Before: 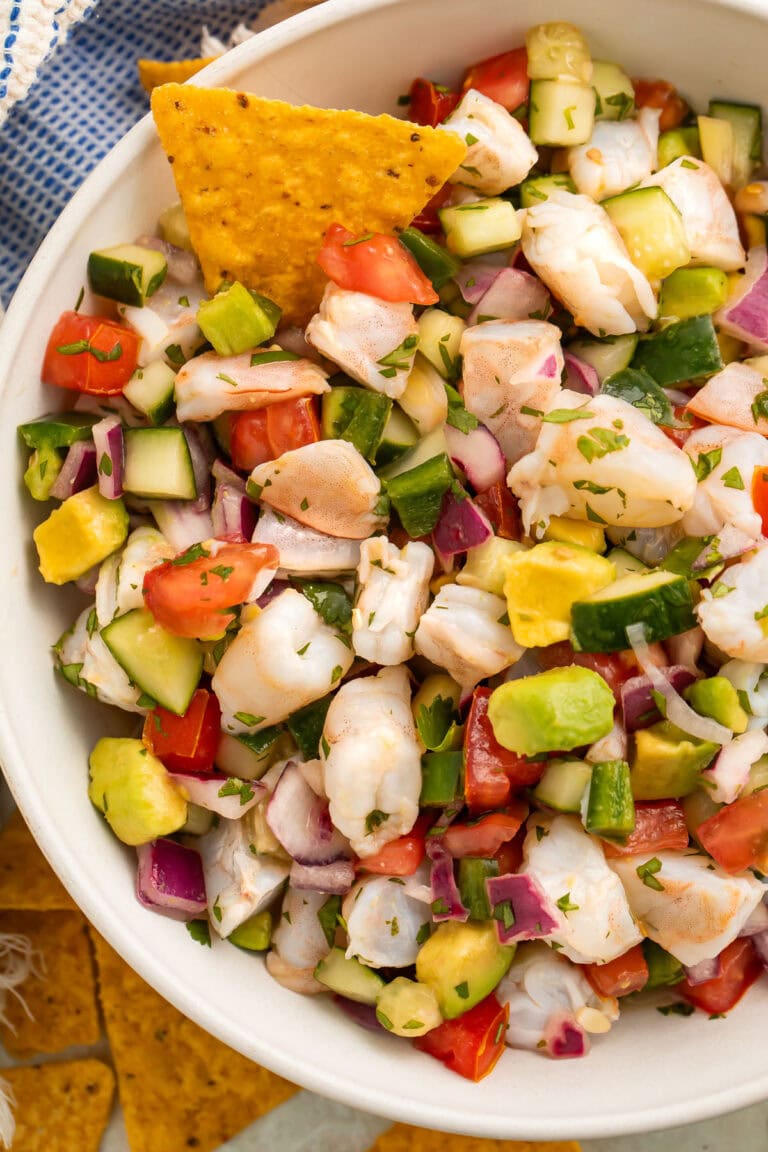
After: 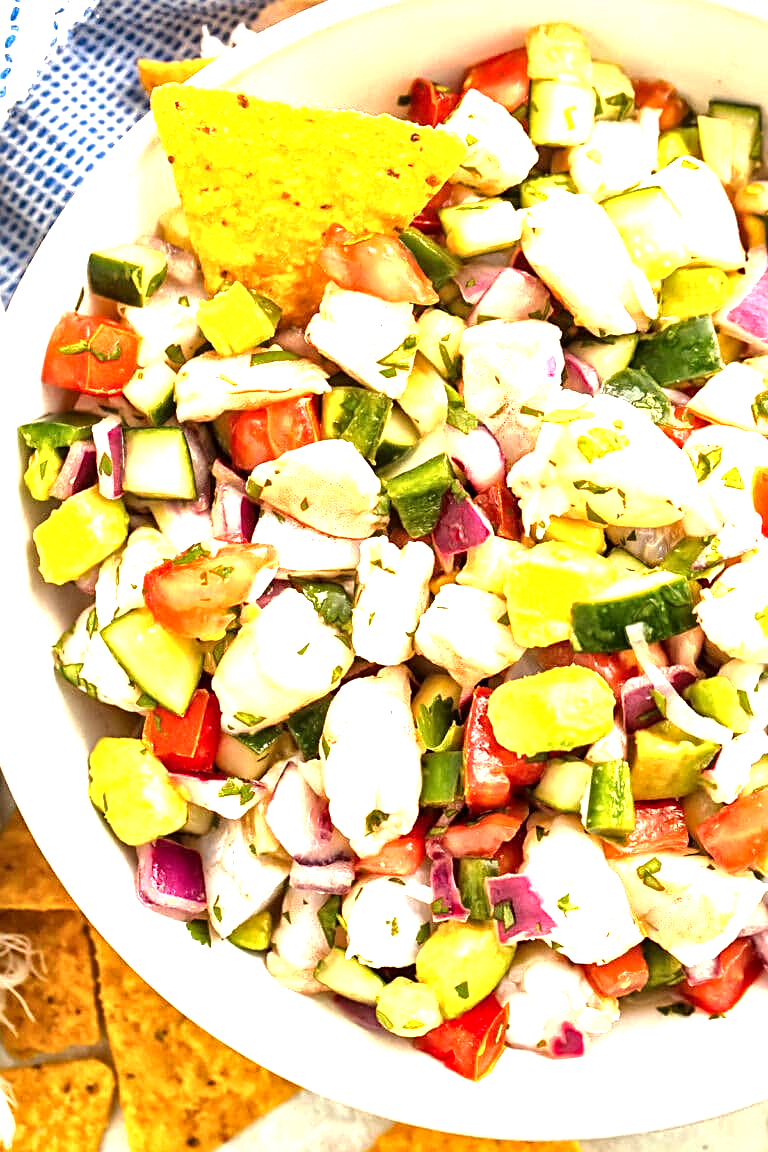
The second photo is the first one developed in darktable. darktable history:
local contrast: mode bilateral grid, contrast 19, coarseness 20, detail 150%, midtone range 0.2
exposure: black level correction 0, exposure 1.373 EV, compensate highlight preservation false
tone equalizer: -8 EV -0.417 EV, -7 EV -0.426 EV, -6 EV -0.334 EV, -5 EV -0.189 EV, -3 EV 0.22 EV, -2 EV 0.347 EV, -1 EV 0.402 EV, +0 EV 0.39 EV, edges refinement/feathering 500, mask exposure compensation -1.57 EV, preserve details no
sharpen: on, module defaults
